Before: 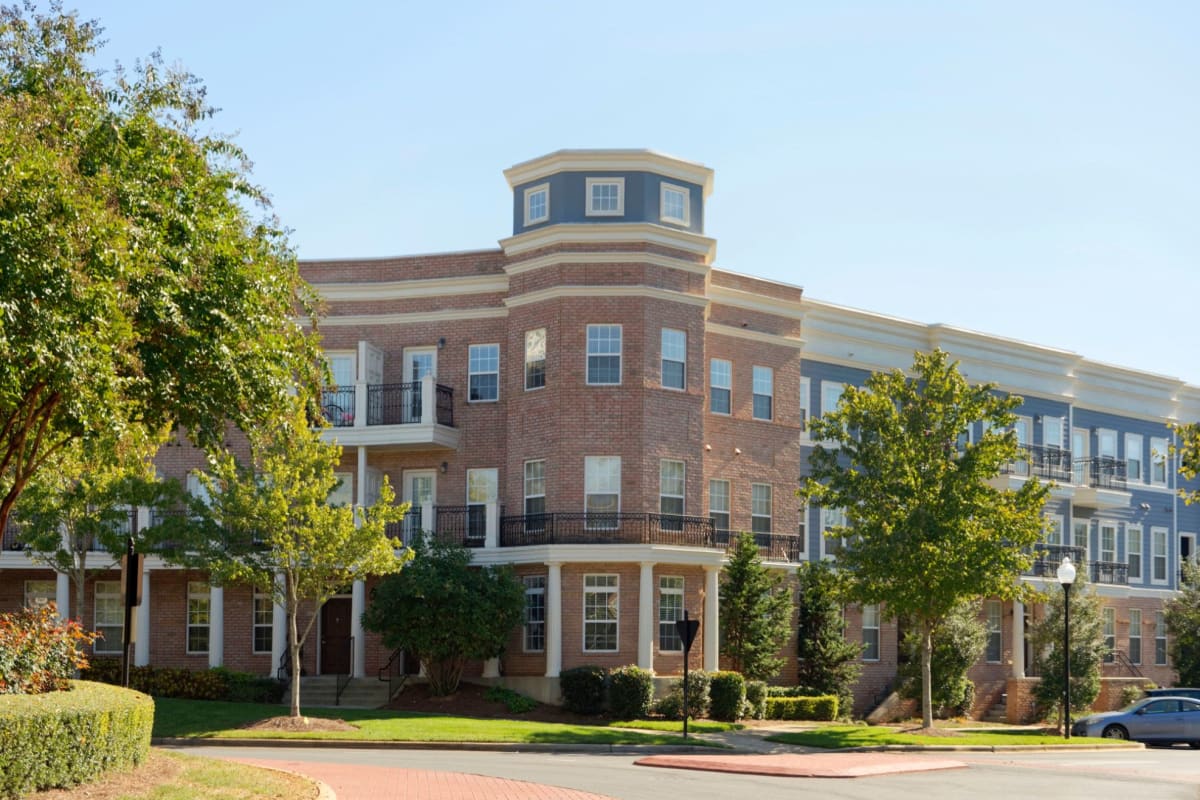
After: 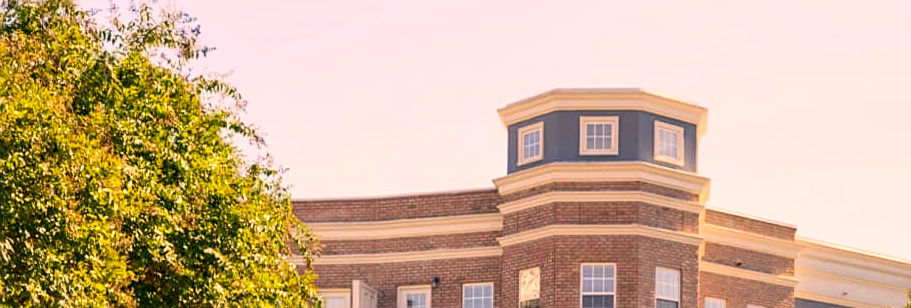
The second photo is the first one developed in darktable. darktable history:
contrast equalizer: y [[0.579, 0.58, 0.505, 0.5, 0.5, 0.5], [0.5 ×6], [0.5 ×6], [0 ×6], [0 ×6]], mix 0.32
local contrast: on, module defaults
color correction: highlights a* 22.43, highlights b* 22.11
crop: left 0.551%, top 7.651%, right 23.515%, bottom 53.81%
sharpen: on, module defaults
contrast brightness saturation: contrast 0.198, brightness 0.147, saturation 0.144
